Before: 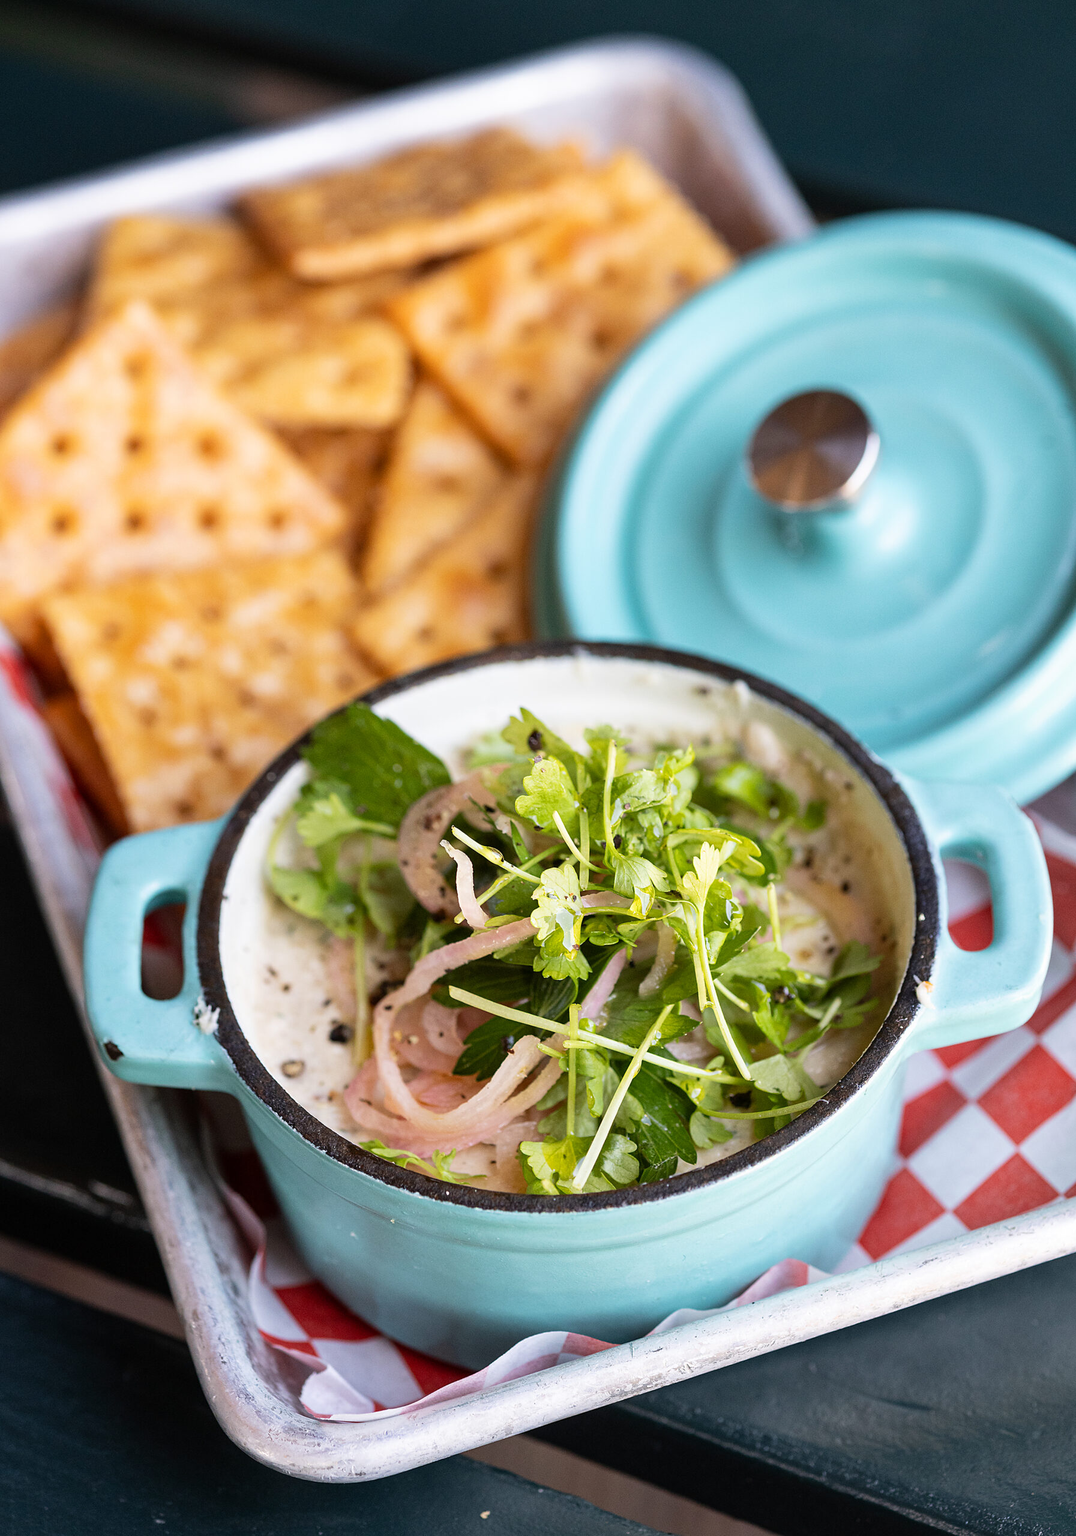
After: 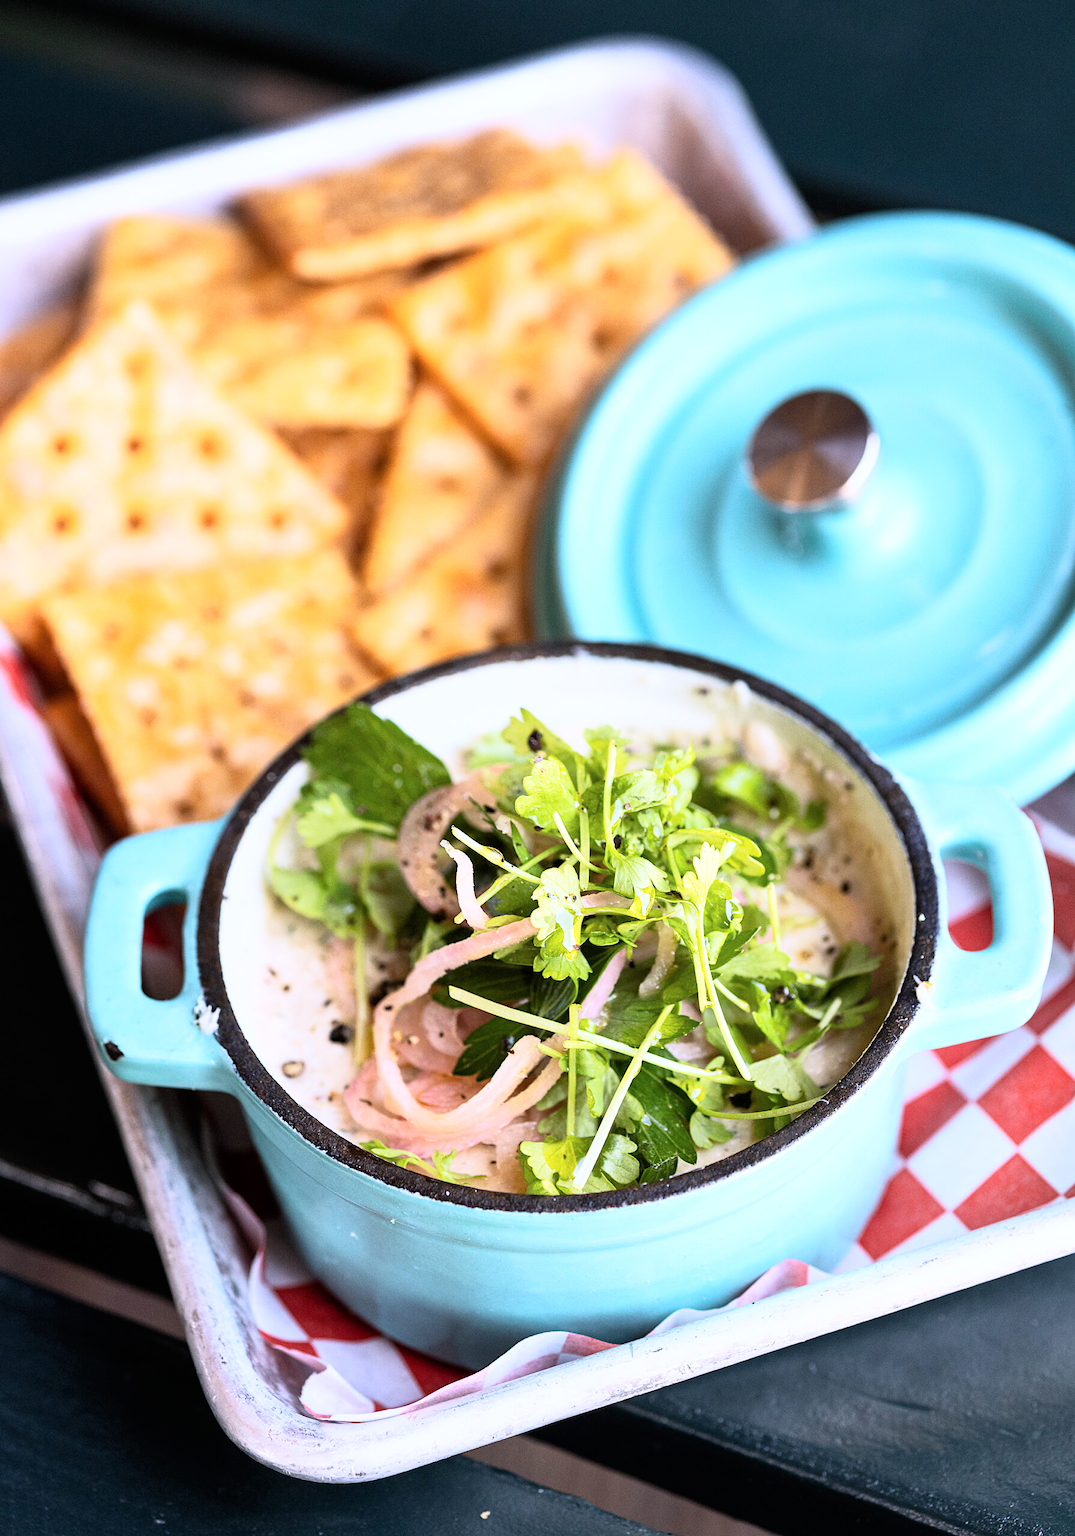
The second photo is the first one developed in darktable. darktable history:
color calibration: illuminant as shot in camera, x 0.358, y 0.373, temperature 4628.91 K
base curve: curves: ch0 [(0, 0) (0.005, 0.002) (0.193, 0.295) (0.399, 0.664) (0.75, 0.928) (1, 1)]
